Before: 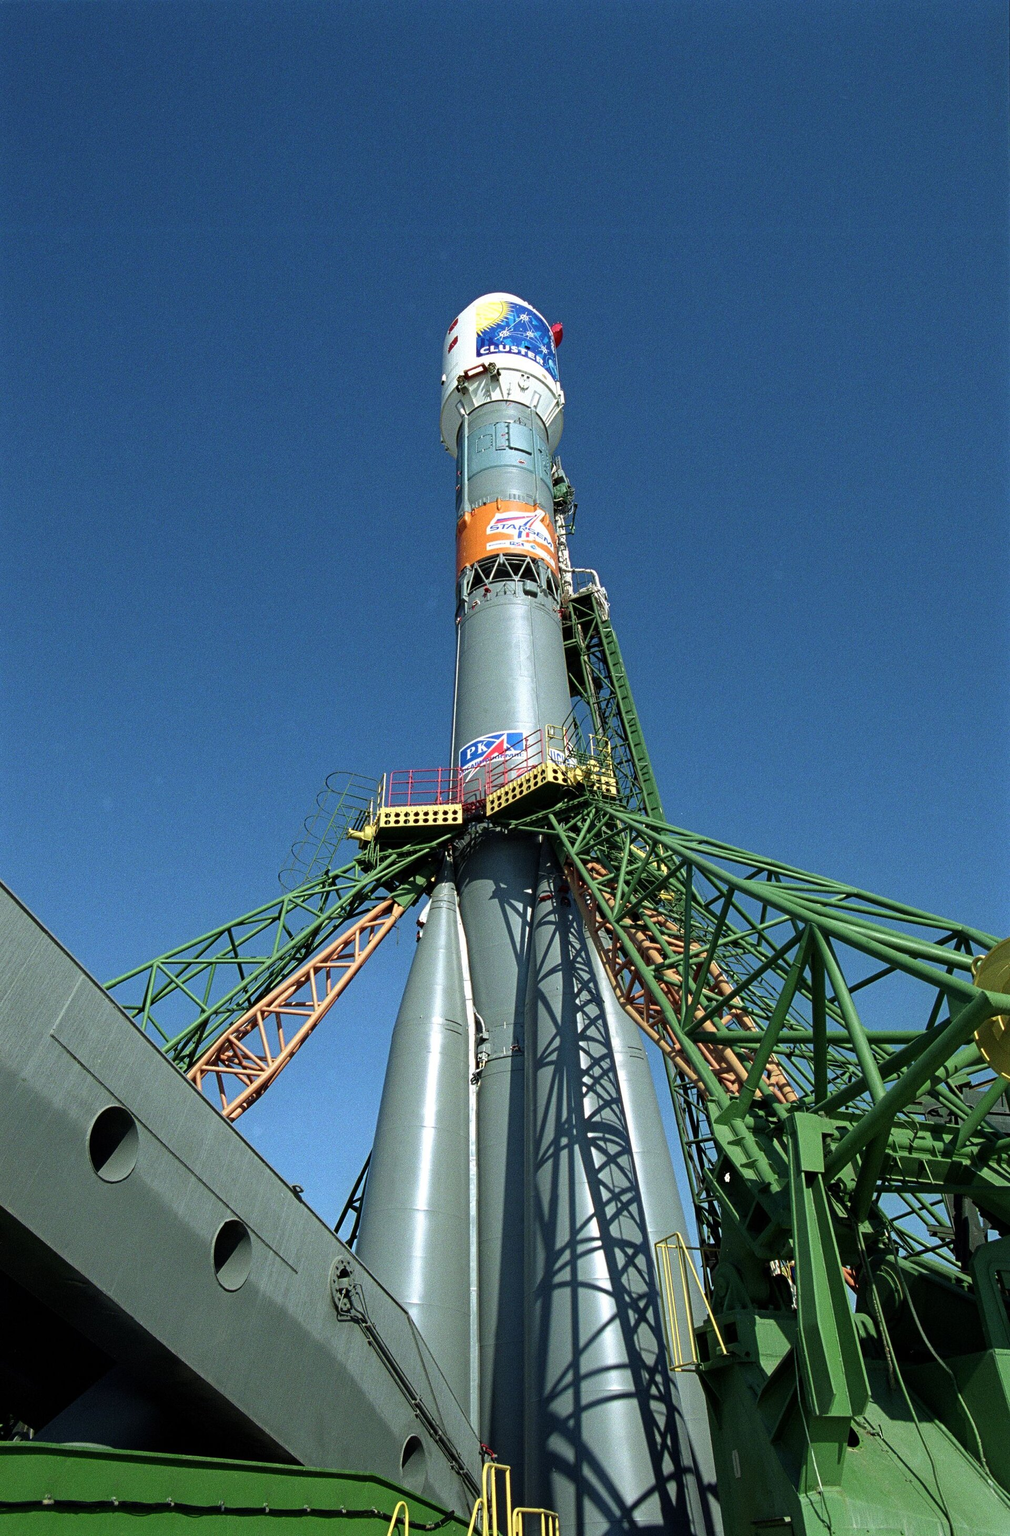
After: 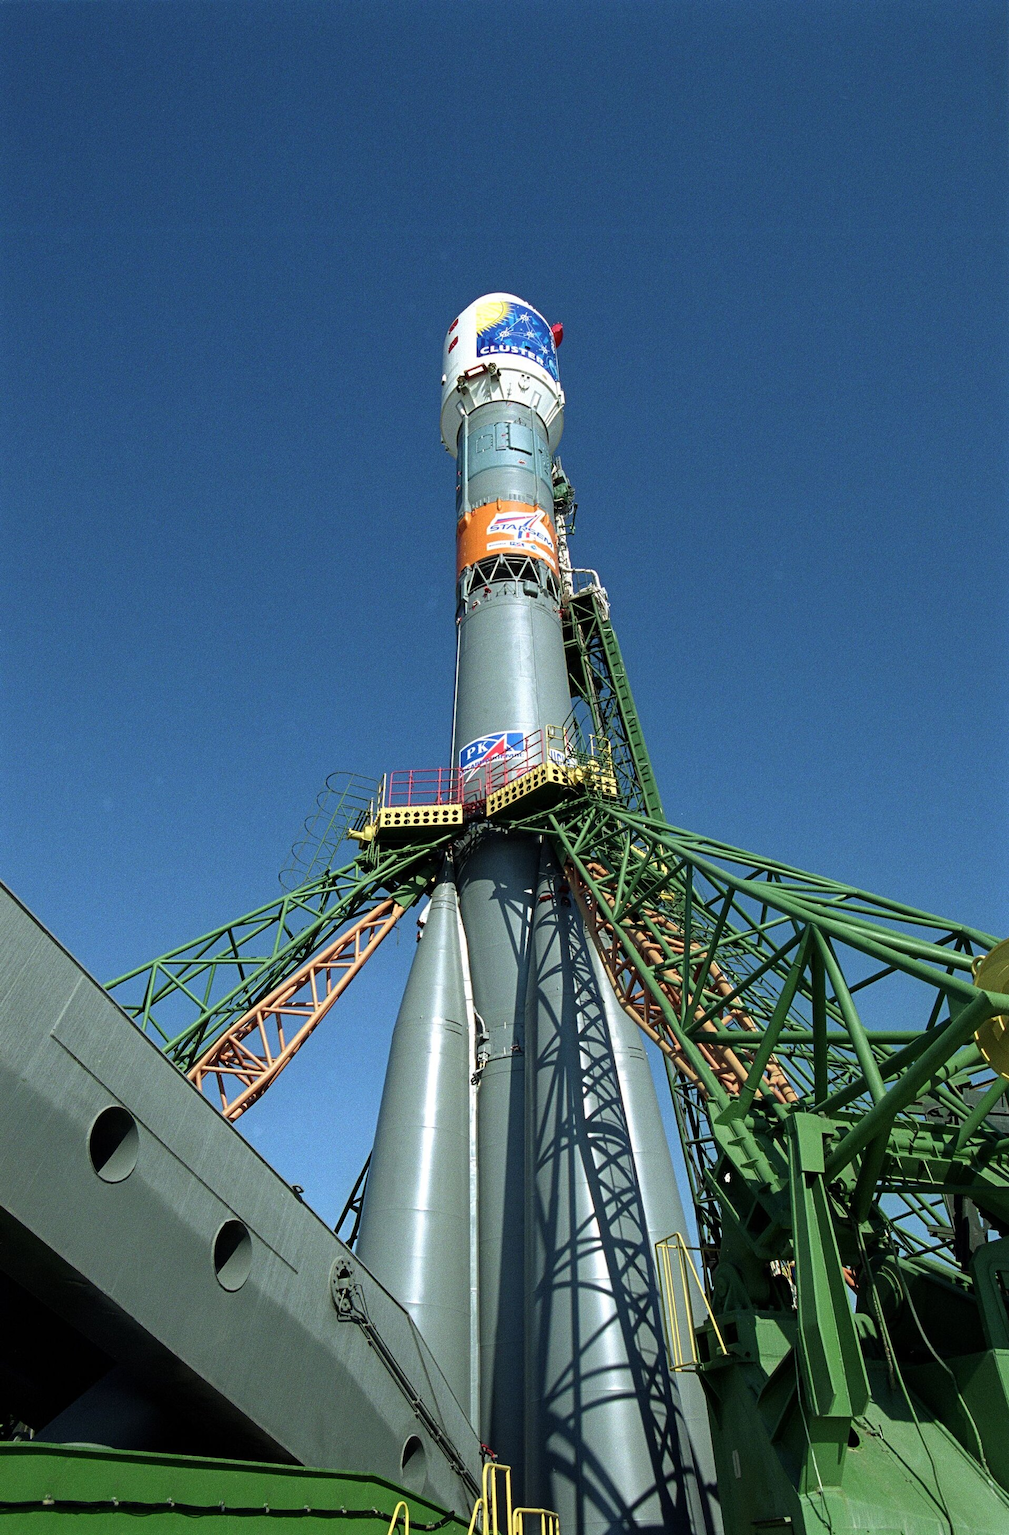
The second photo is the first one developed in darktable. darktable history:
color correction: highlights b* -0.007, saturation 0.988
